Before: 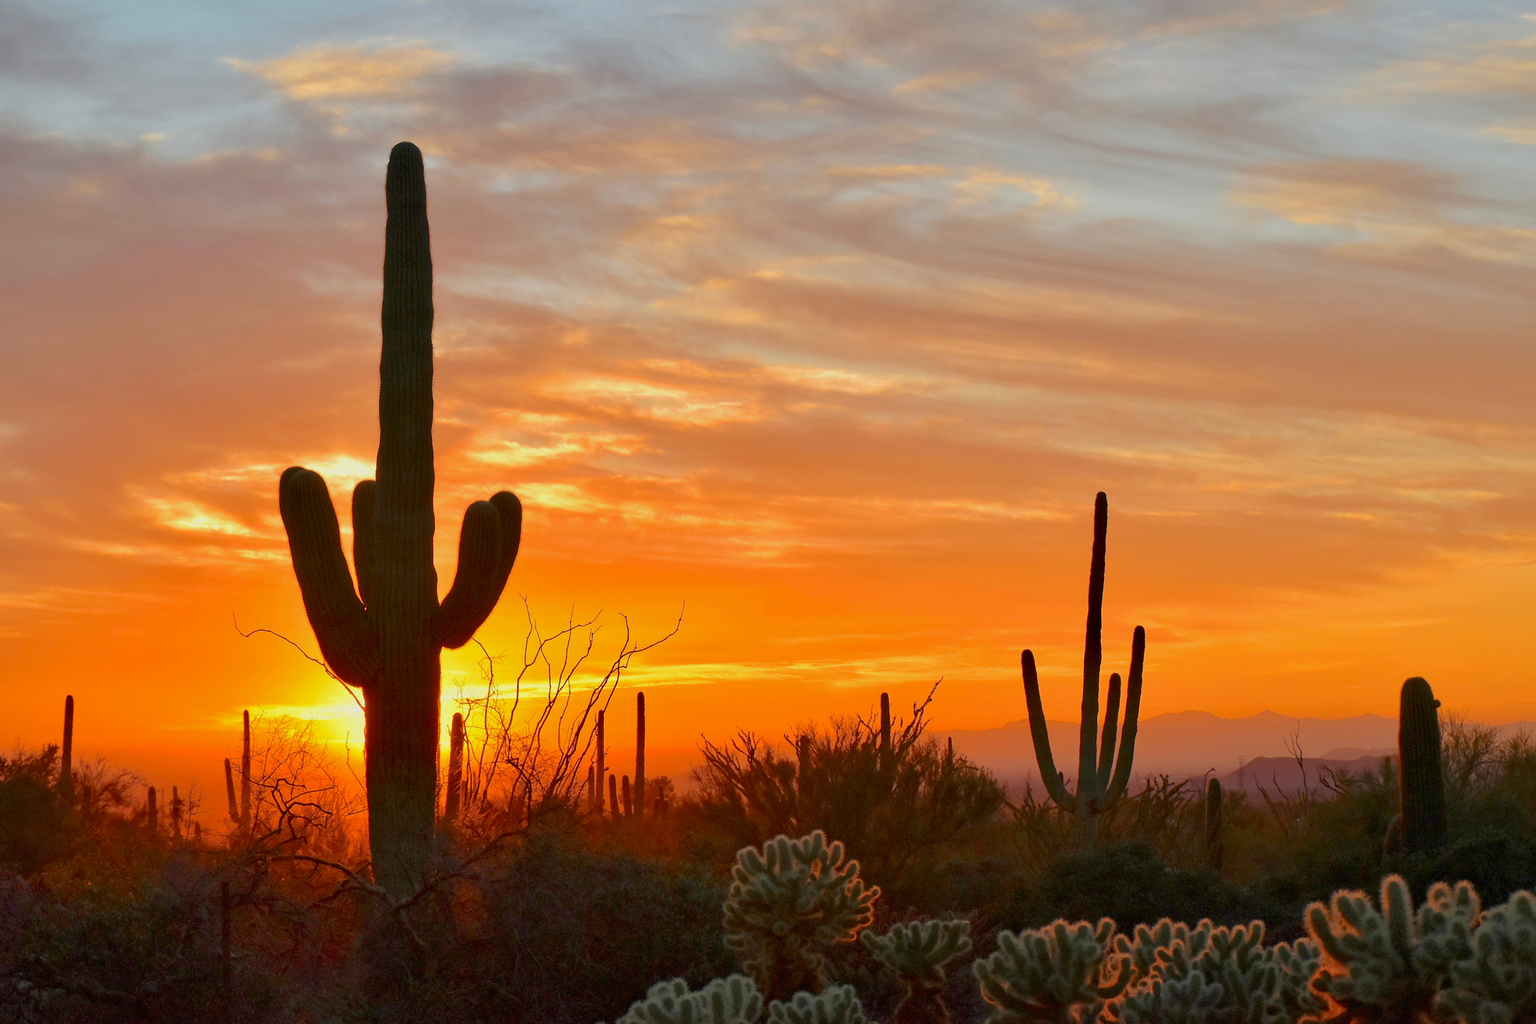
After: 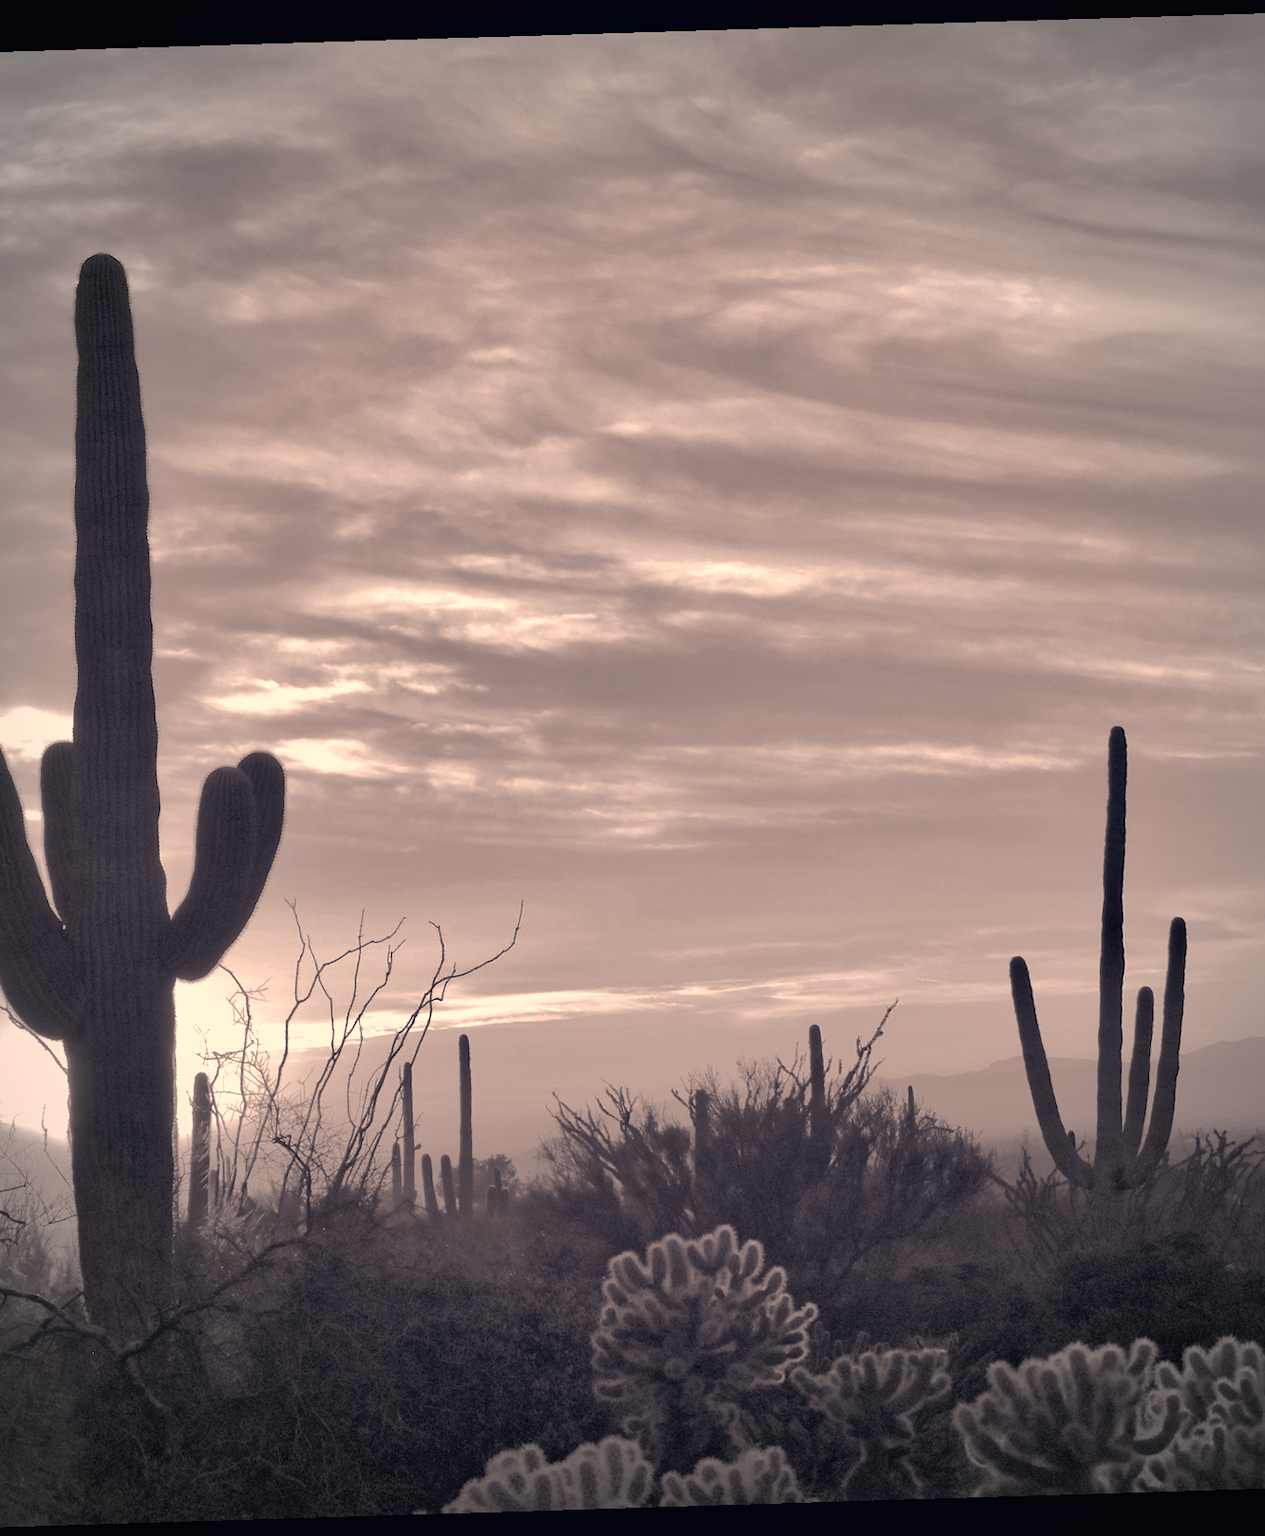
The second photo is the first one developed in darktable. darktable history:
contrast brightness saturation: saturation -1
vignetting: fall-off start 67.15%, brightness -0.442, saturation -0.691, width/height ratio 1.011, unbound false
crop: left 21.674%, right 22.086%
rotate and perspective: rotation -1.75°, automatic cropping off
shadows and highlights: shadows 40, highlights -60
exposure: black level correction 0, exposure 0.6 EV, compensate exposure bias true, compensate highlight preservation false
color correction: highlights a* 19.59, highlights b* 27.49, shadows a* 3.46, shadows b* -17.28, saturation 0.73
